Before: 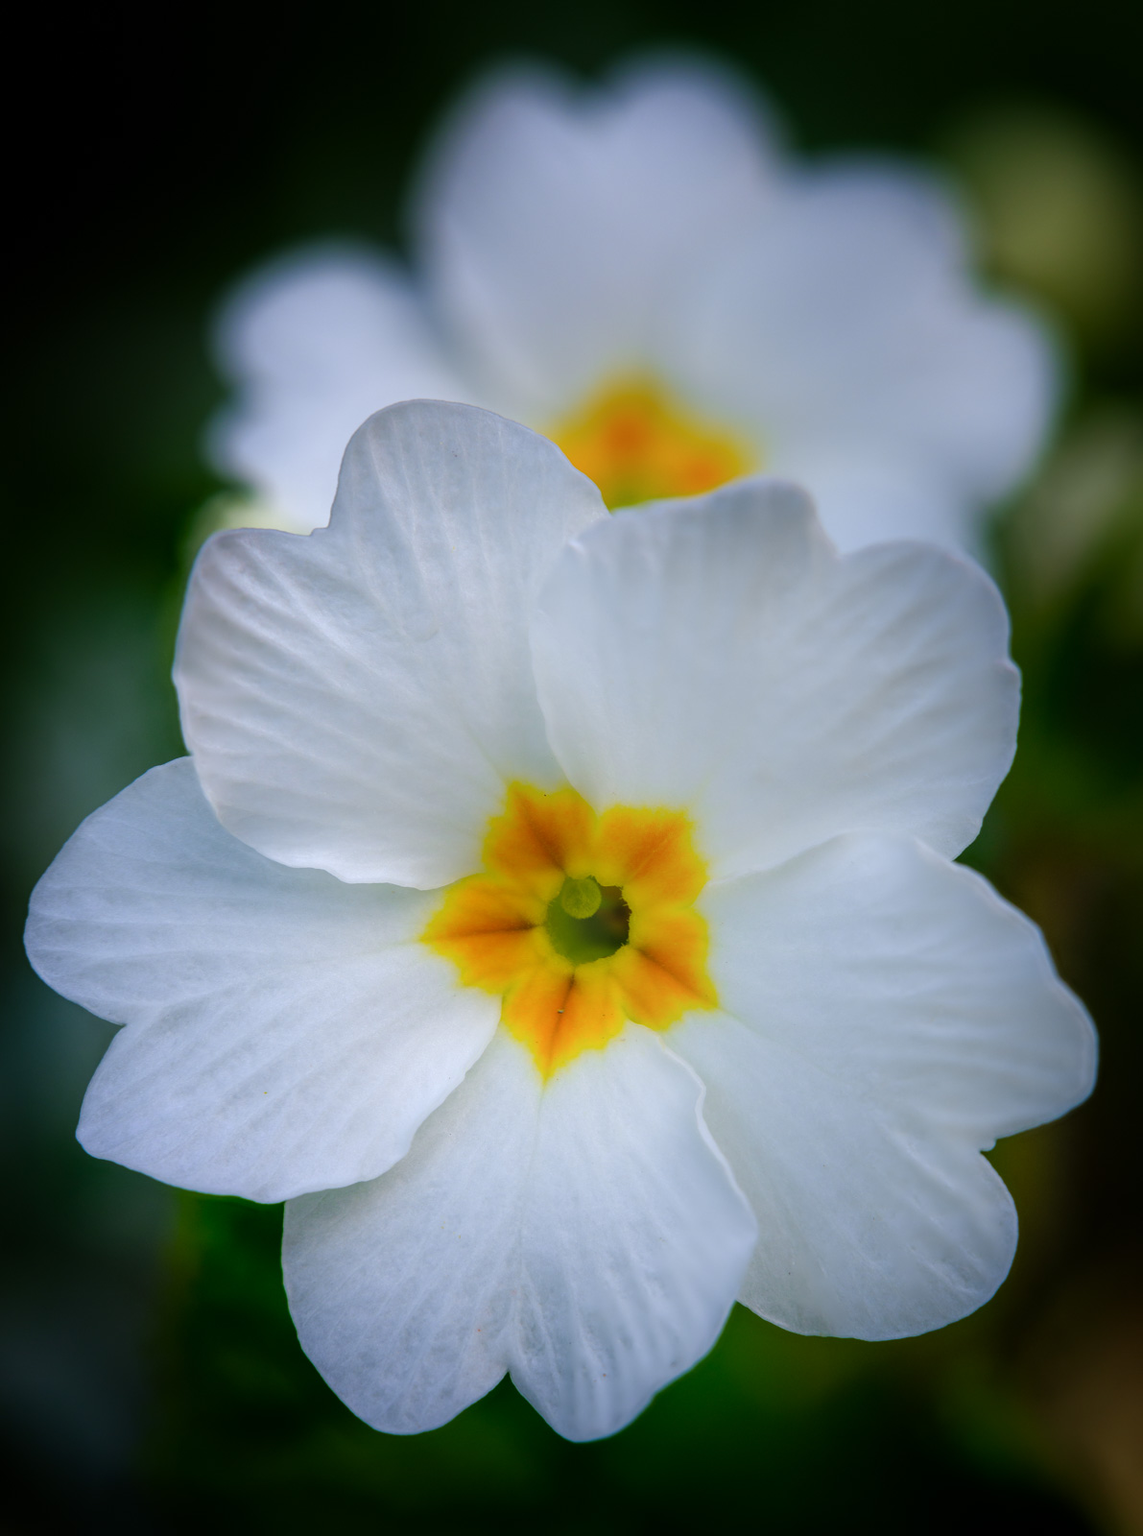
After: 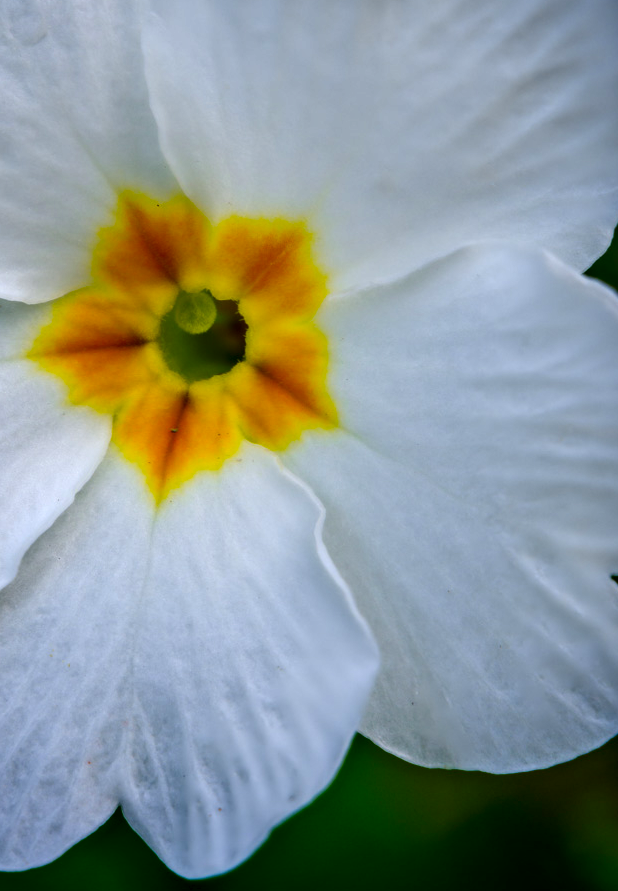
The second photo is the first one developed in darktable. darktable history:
shadows and highlights: soften with gaussian
contrast equalizer: octaves 7, y [[0.511, 0.558, 0.631, 0.632, 0.559, 0.512], [0.5 ×6], [0.5 ×6], [0 ×6], [0 ×6]]
crop: left 34.46%, top 38.983%, right 13.612%, bottom 5.273%
contrast brightness saturation: contrast 0.132, brightness -0.047, saturation 0.16
